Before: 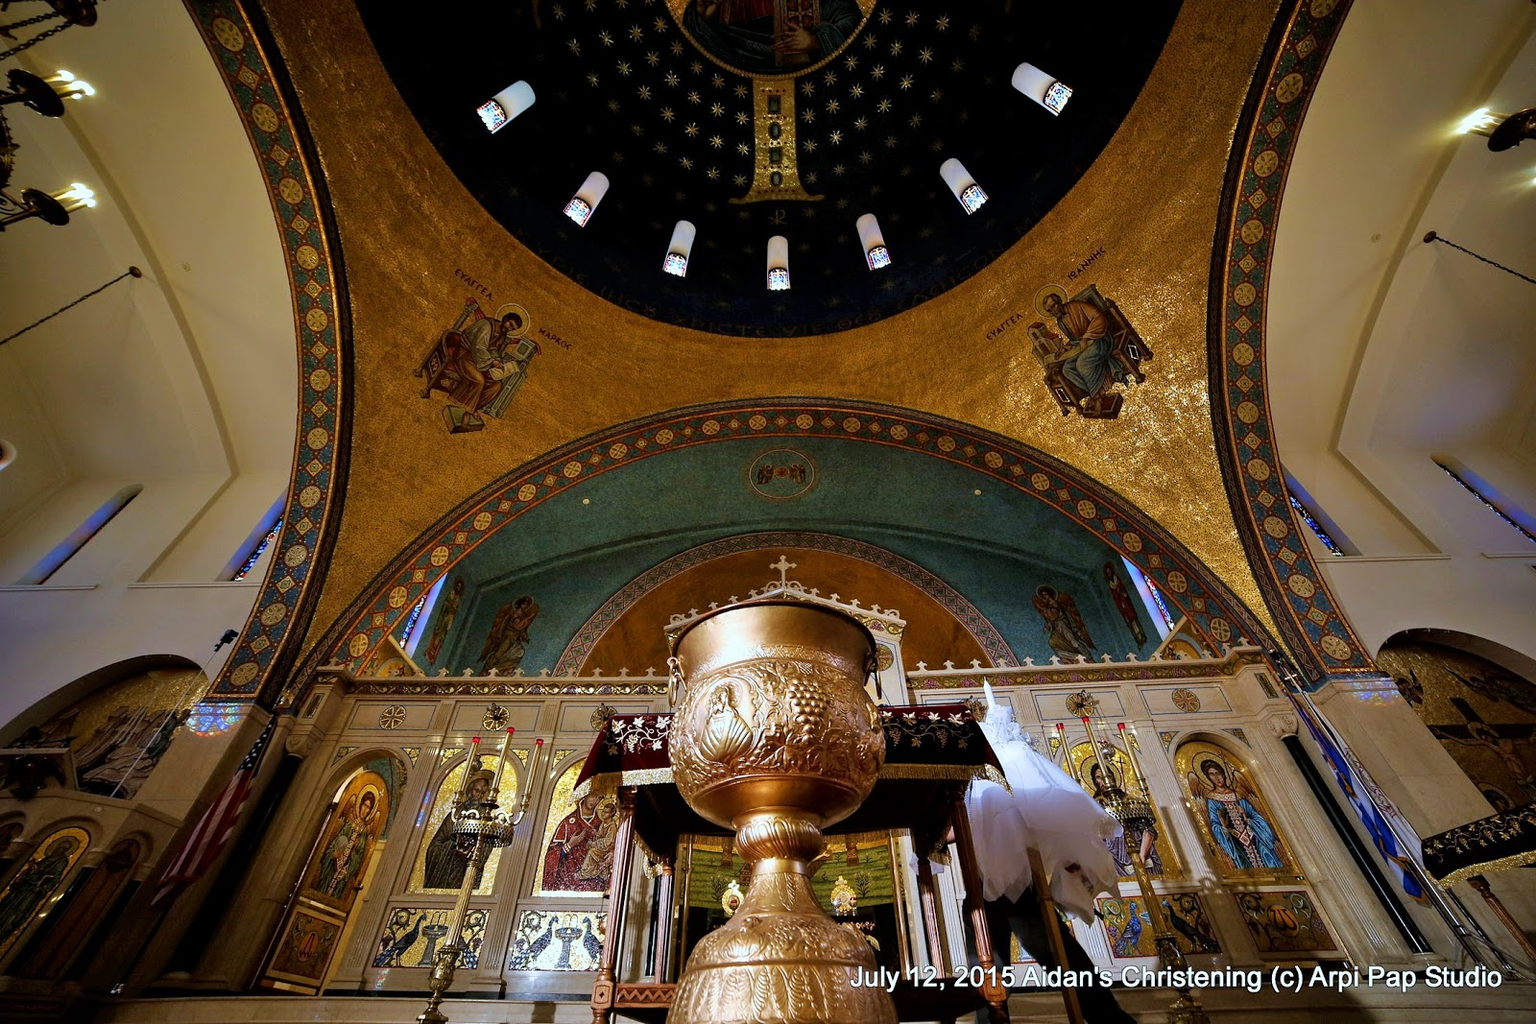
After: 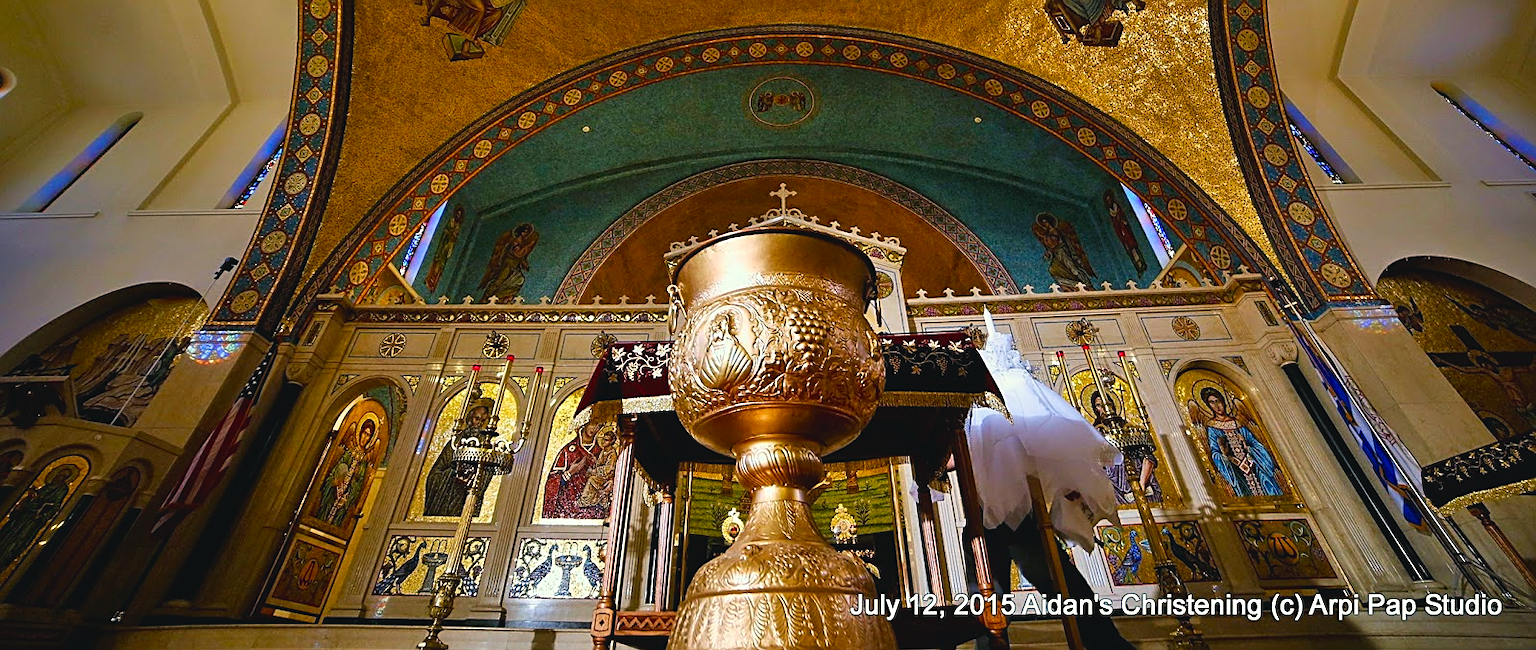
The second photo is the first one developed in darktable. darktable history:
contrast brightness saturation: contrast 0.1, brightness 0.03, saturation 0.09
sharpen: on, module defaults
crop and rotate: top 36.435%
color balance rgb: shadows lift › chroma 2%, shadows lift › hue 219.6°, power › hue 313.2°, highlights gain › chroma 3%, highlights gain › hue 75.6°, global offset › luminance 0.5%, perceptual saturation grading › global saturation 15.33%, perceptual saturation grading › highlights -19.33%, perceptual saturation grading › shadows 20%, global vibrance 20%
